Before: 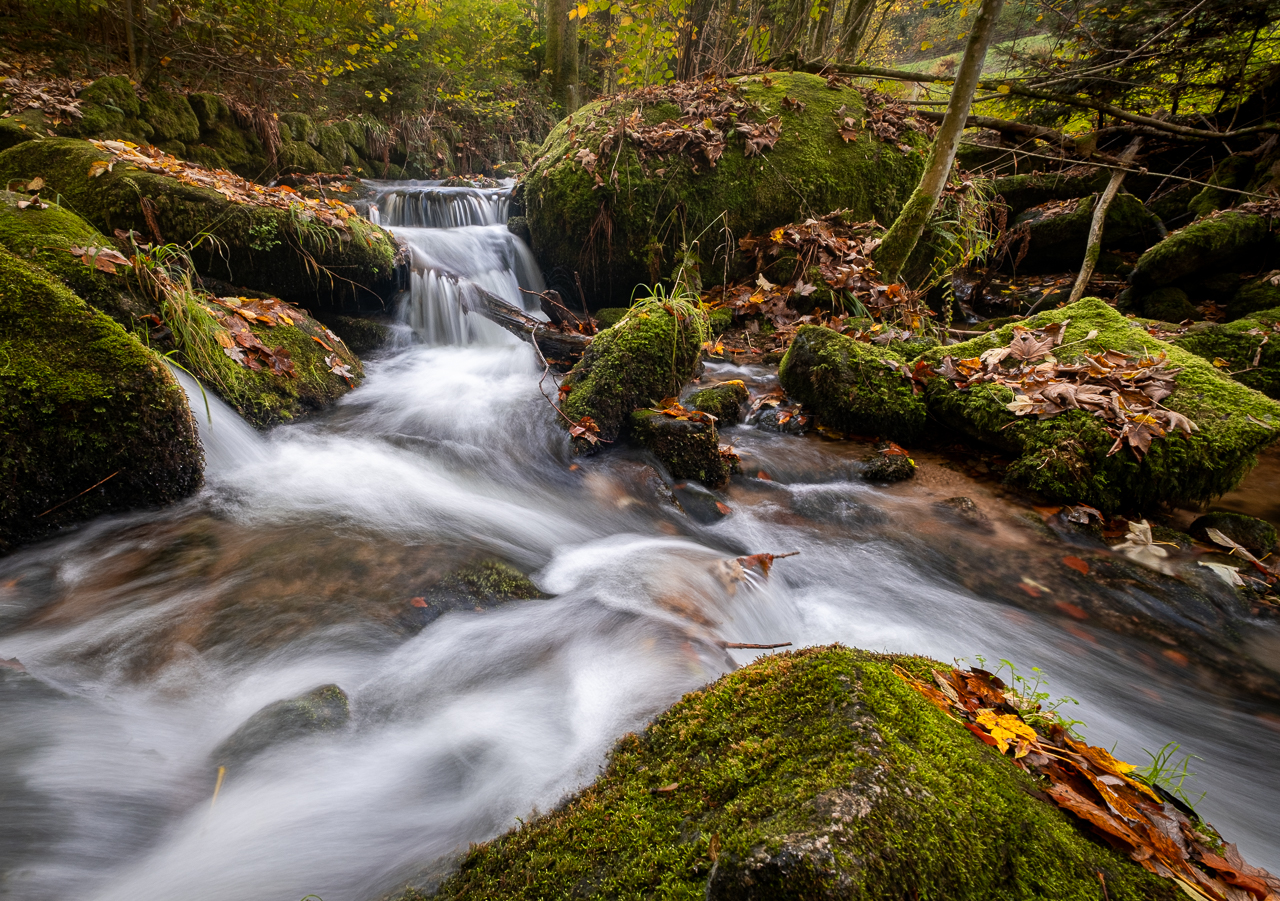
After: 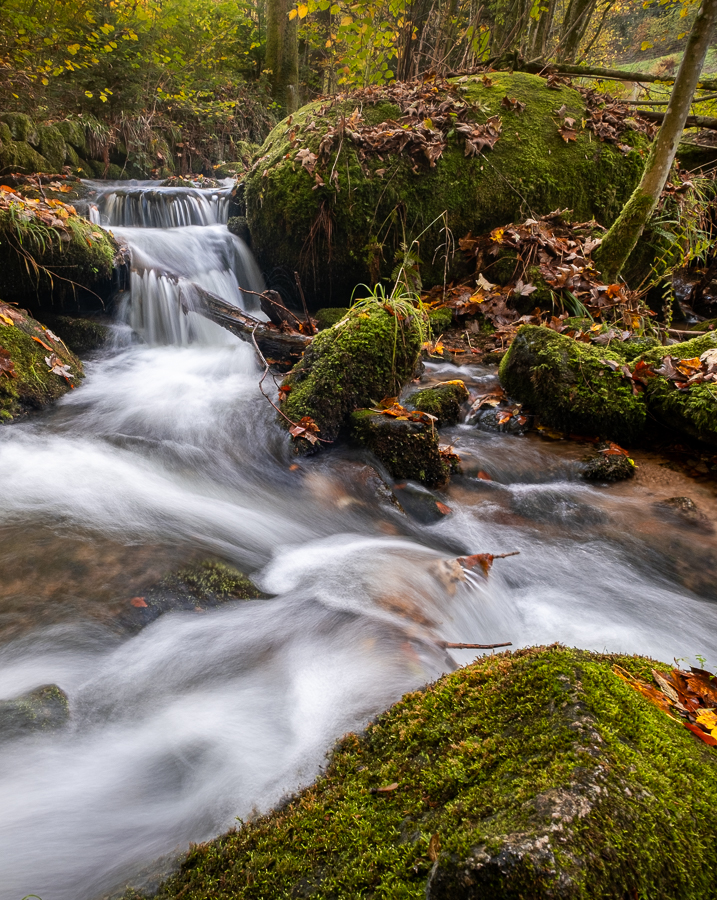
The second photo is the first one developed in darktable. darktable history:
crop: left 21.877%, right 22.068%, bottom 0.014%
